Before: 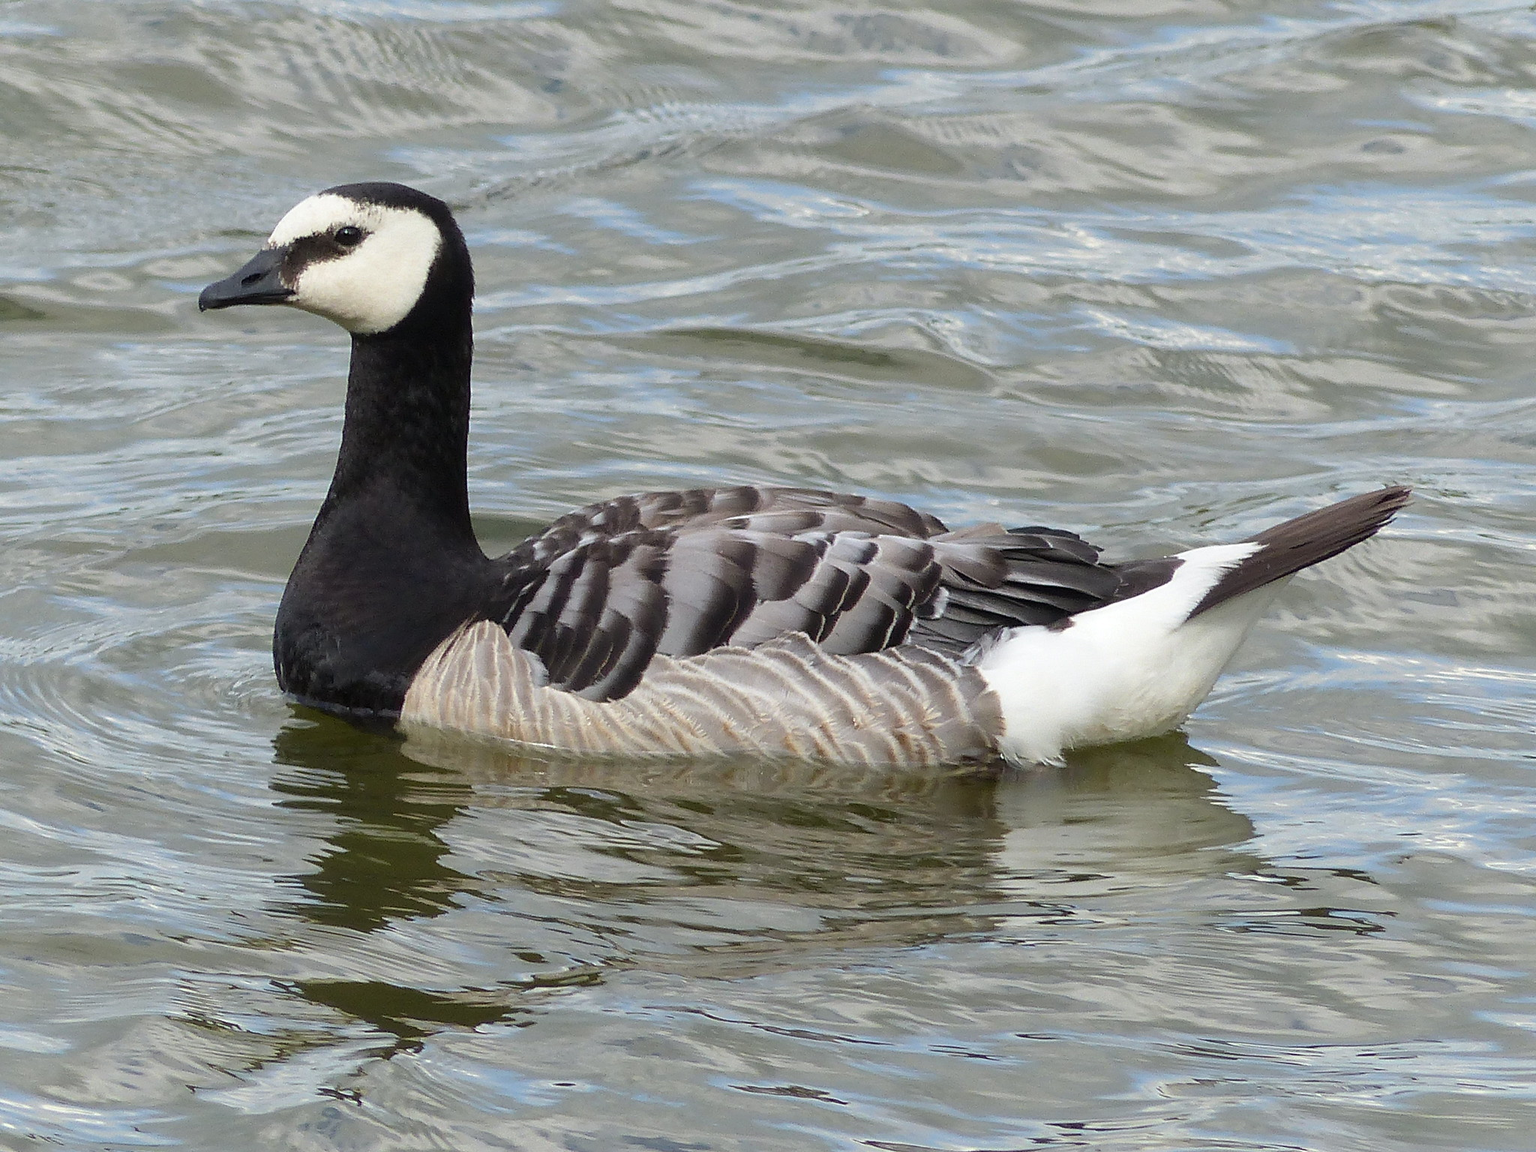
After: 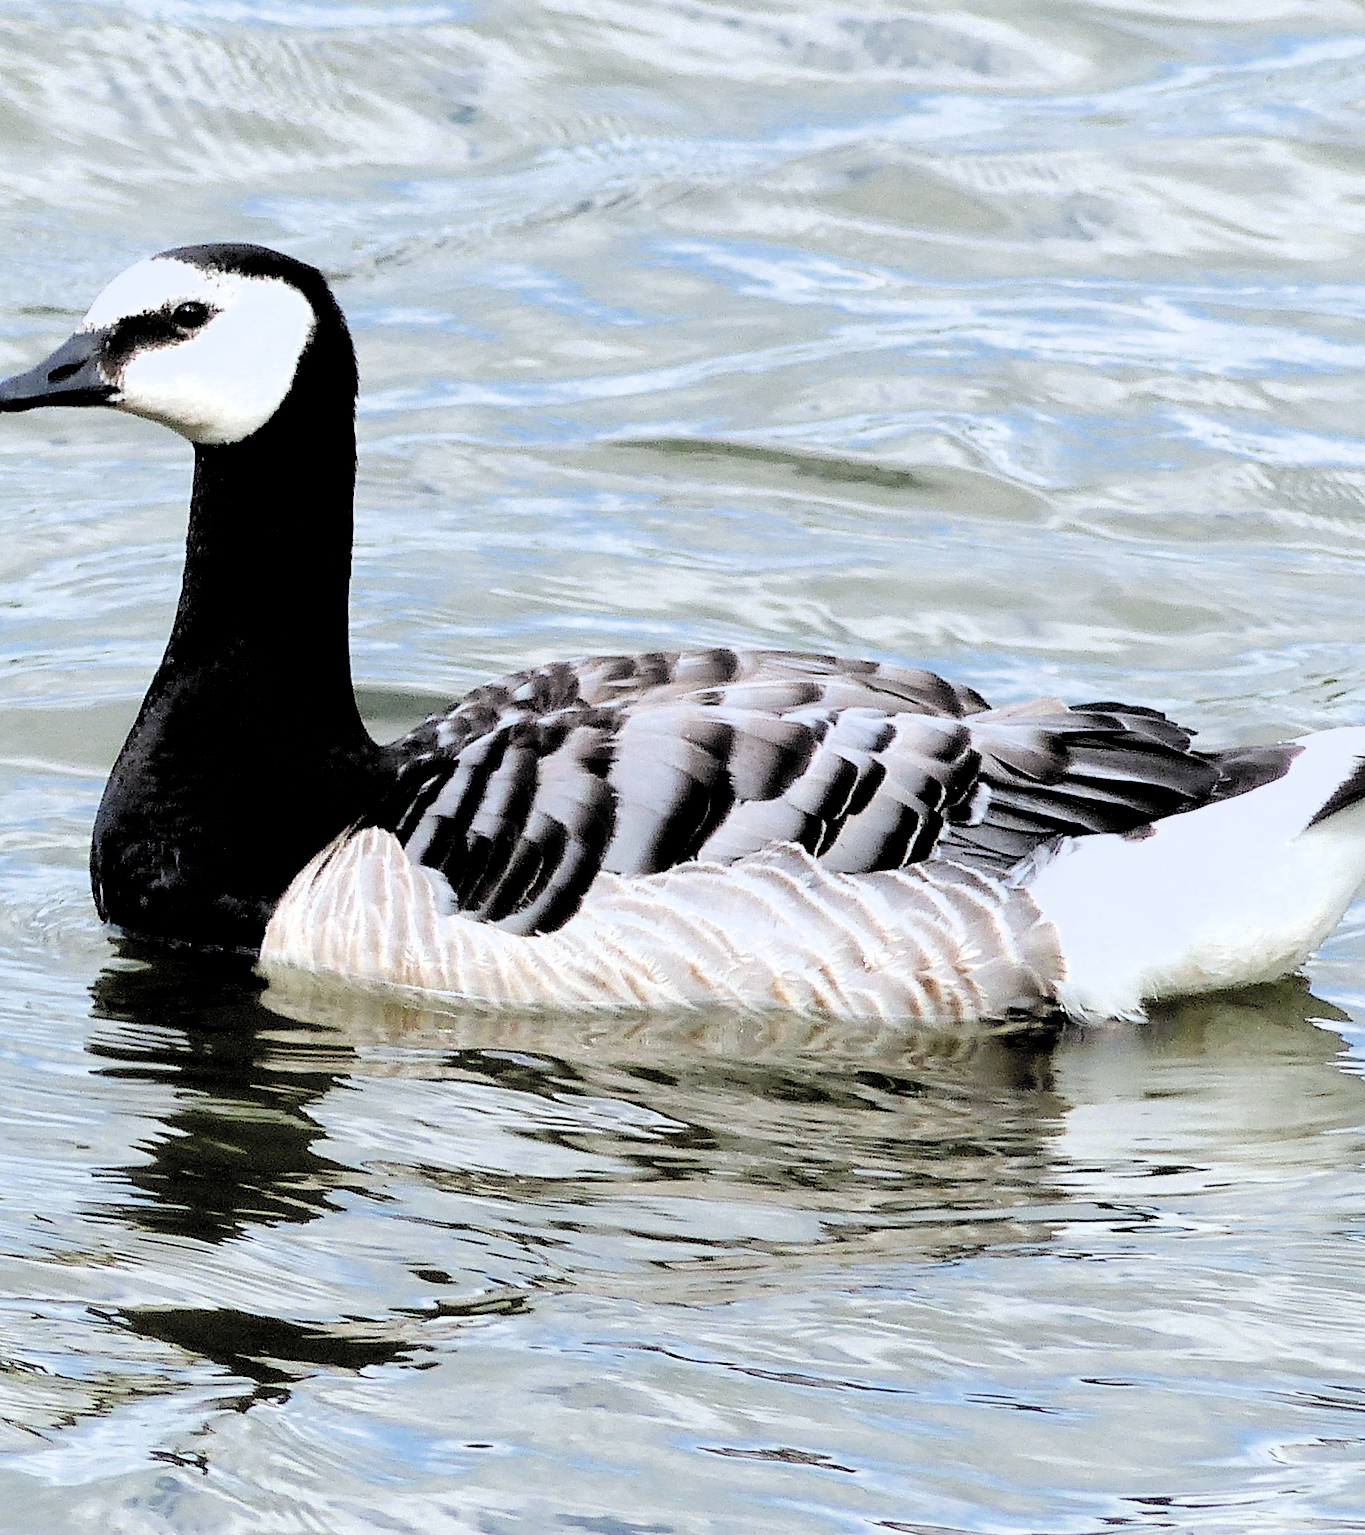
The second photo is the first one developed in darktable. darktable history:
color correction: highlights a* -0.772, highlights b* -8.92
filmic rgb: middle gray luminance 13.55%, black relative exposure -1.97 EV, white relative exposure 3.1 EV, threshold 6 EV, target black luminance 0%, hardness 1.79, latitude 59.23%, contrast 1.728, highlights saturation mix 5%, shadows ↔ highlights balance -37.52%, add noise in highlights 0, color science v3 (2019), use custom middle-gray values true, iterations of high-quality reconstruction 0, contrast in highlights soft, enable highlight reconstruction true
color balance rgb: perceptual saturation grading › global saturation 20%, perceptual saturation grading › highlights -50%, perceptual saturation grading › shadows 30%, perceptual brilliance grading › global brilliance 10%, perceptual brilliance grading › shadows 15%
crop and rotate: left 13.409%, right 19.924%
color zones: curves: ch0 [(0, 0.5) (0.125, 0.4) (0.25, 0.5) (0.375, 0.4) (0.5, 0.4) (0.625, 0.35) (0.75, 0.35) (0.875, 0.5)]; ch1 [(0, 0.35) (0.125, 0.45) (0.25, 0.35) (0.375, 0.35) (0.5, 0.35) (0.625, 0.35) (0.75, 0.45) (0.875, 0.35)]; ch2 [(0, 0.6) (0.125, 0.5) (0.25, 0.5) (0.375, 0.6) (0.5, 0.6) (0.625, 0.5) (0.75, 0.5) (0.875, 0.5)]
